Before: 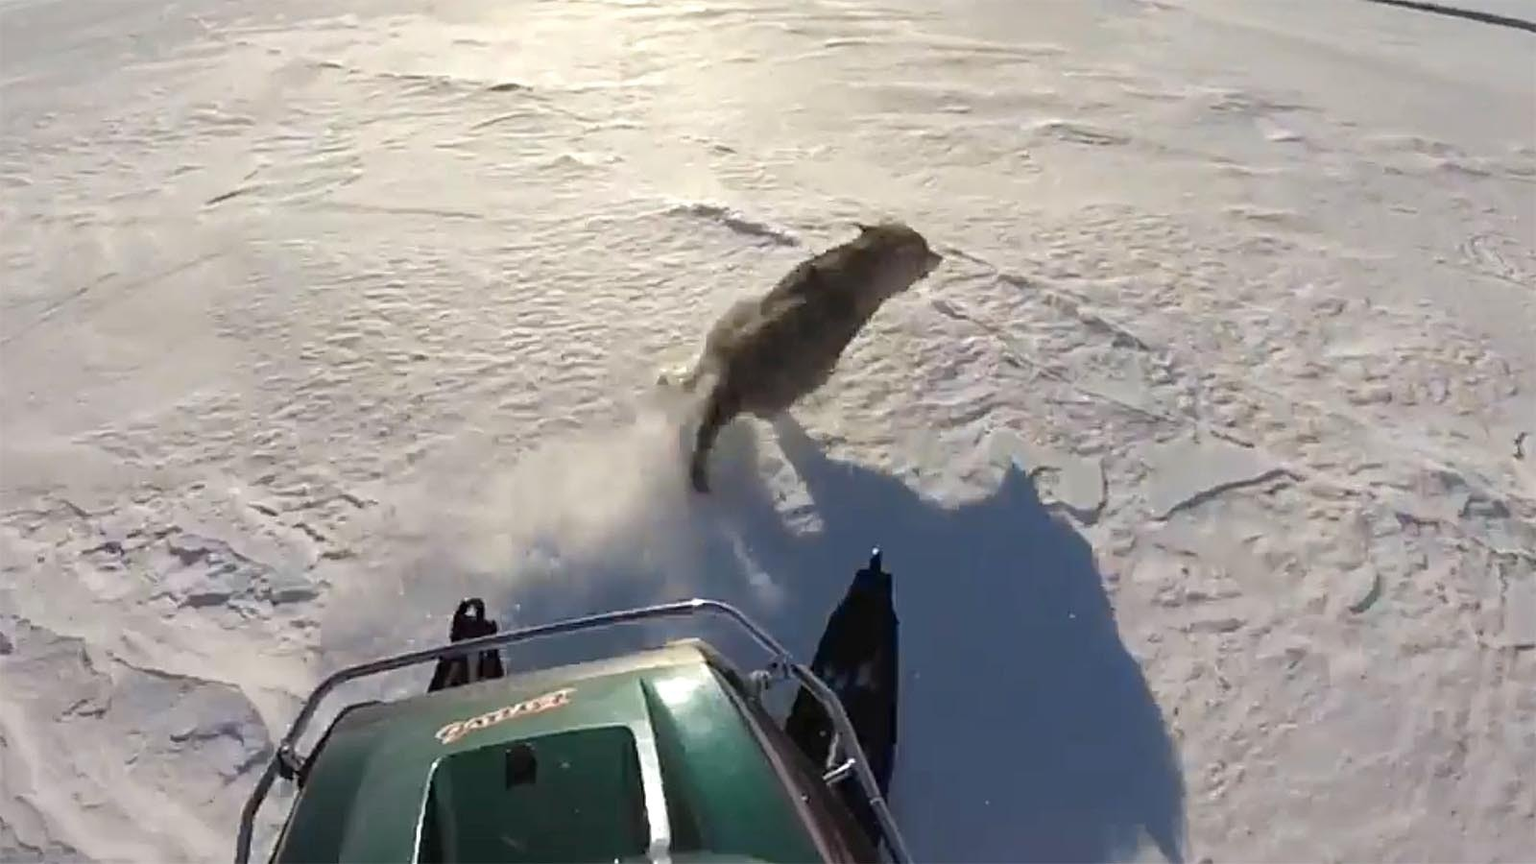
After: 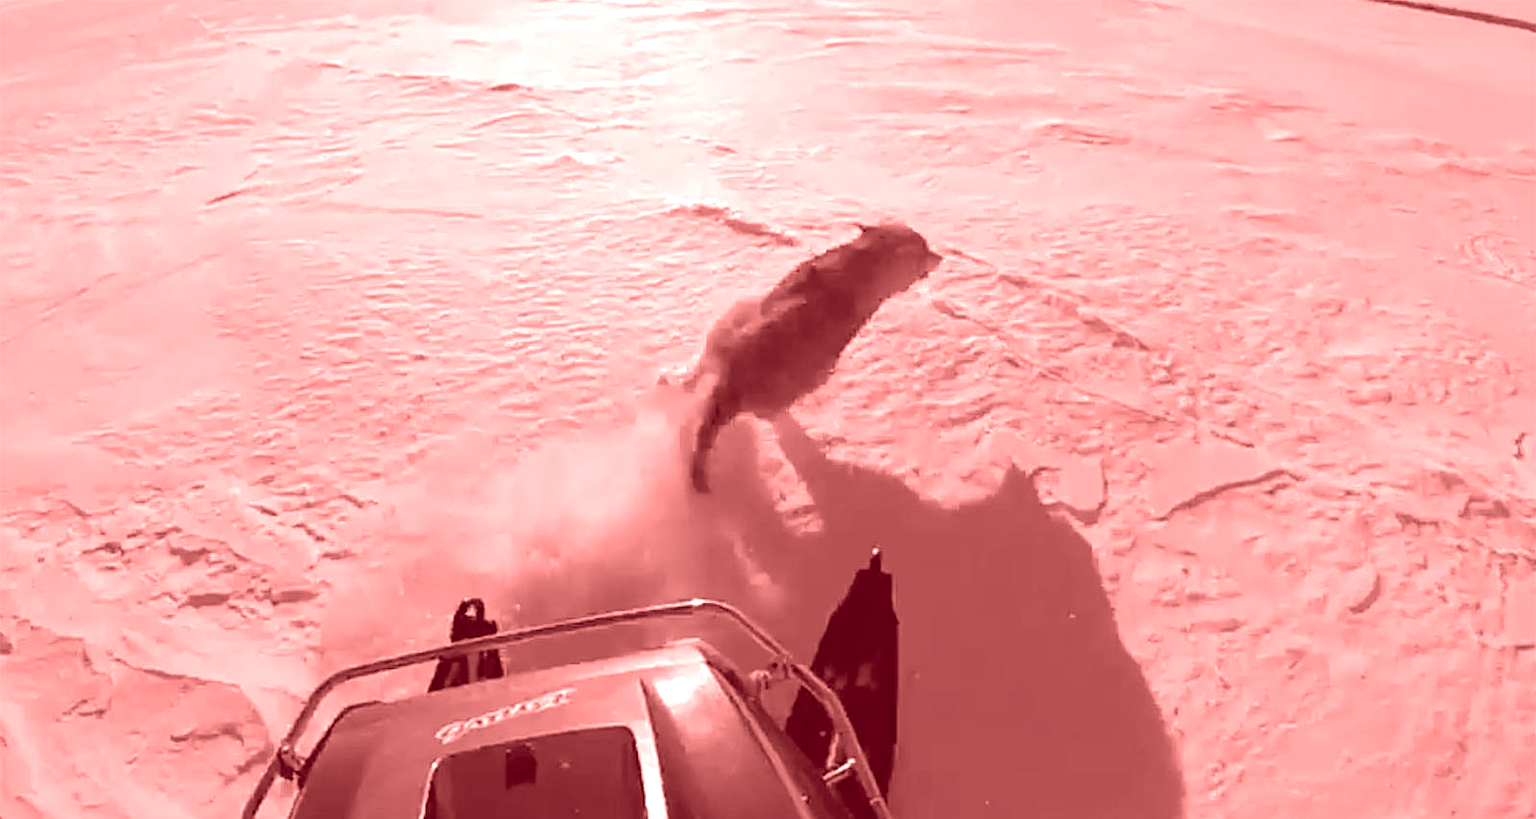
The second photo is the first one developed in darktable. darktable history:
crop and rotate: top 0%, bottom 5.097%
colorize: saturation 60%, source mix 100%
